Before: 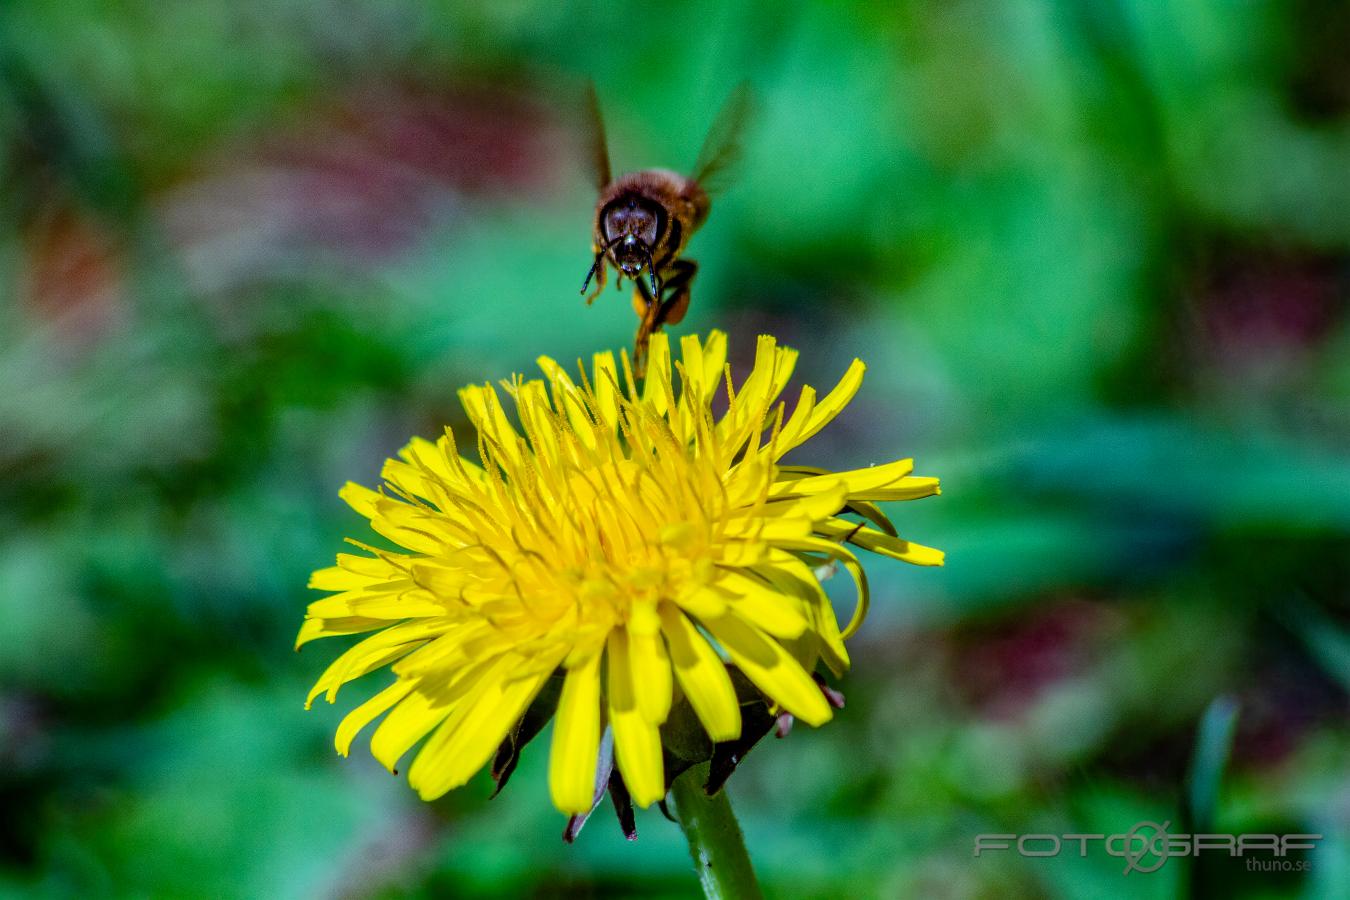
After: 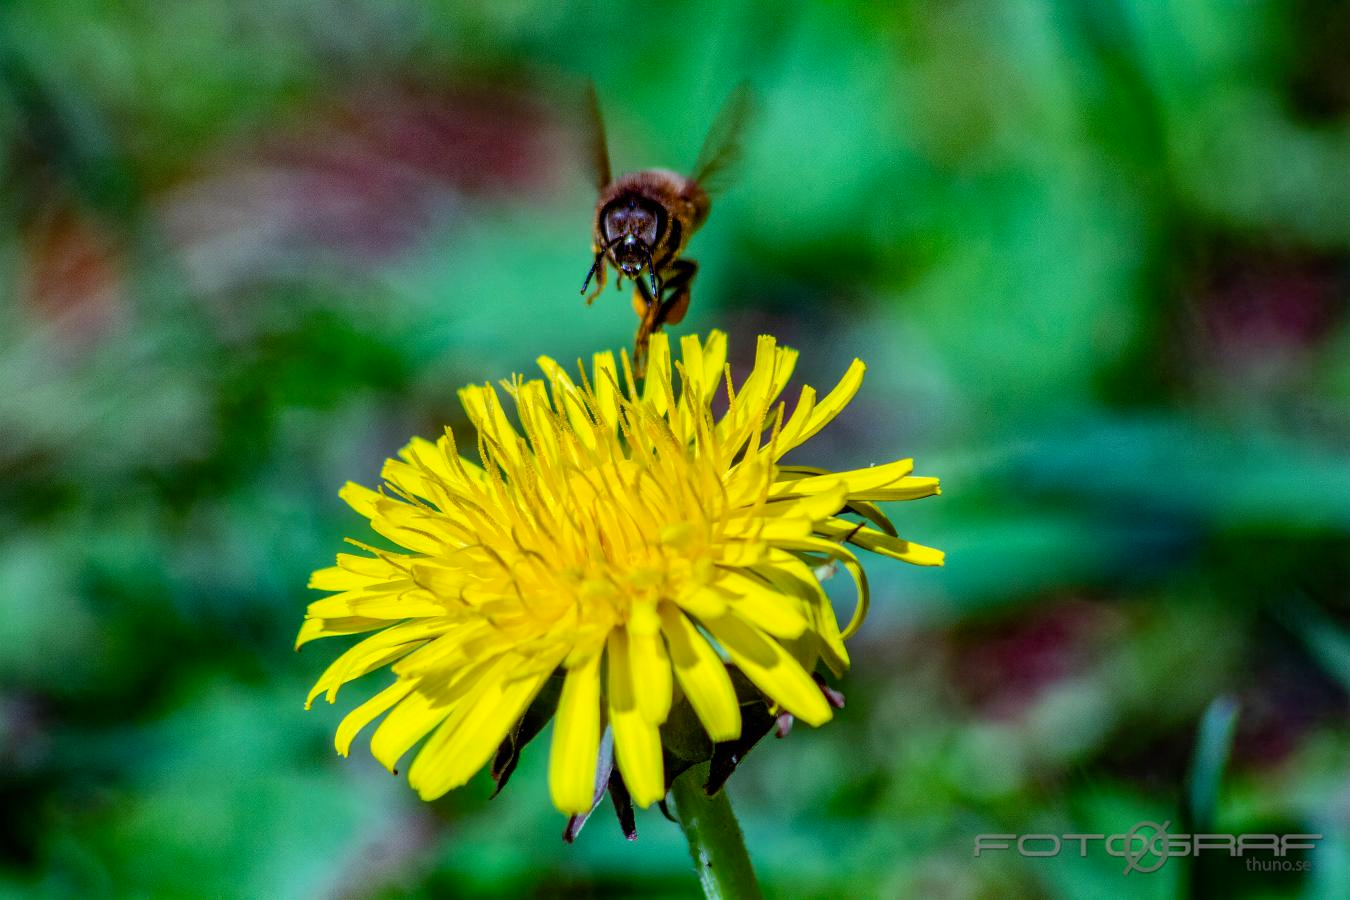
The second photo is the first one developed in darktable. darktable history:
contrast brightness saturation: contrast 0.08, saturation 0.016
shadows and highlights: shadows 31.32, highlights -0.003, soften with gaussian
